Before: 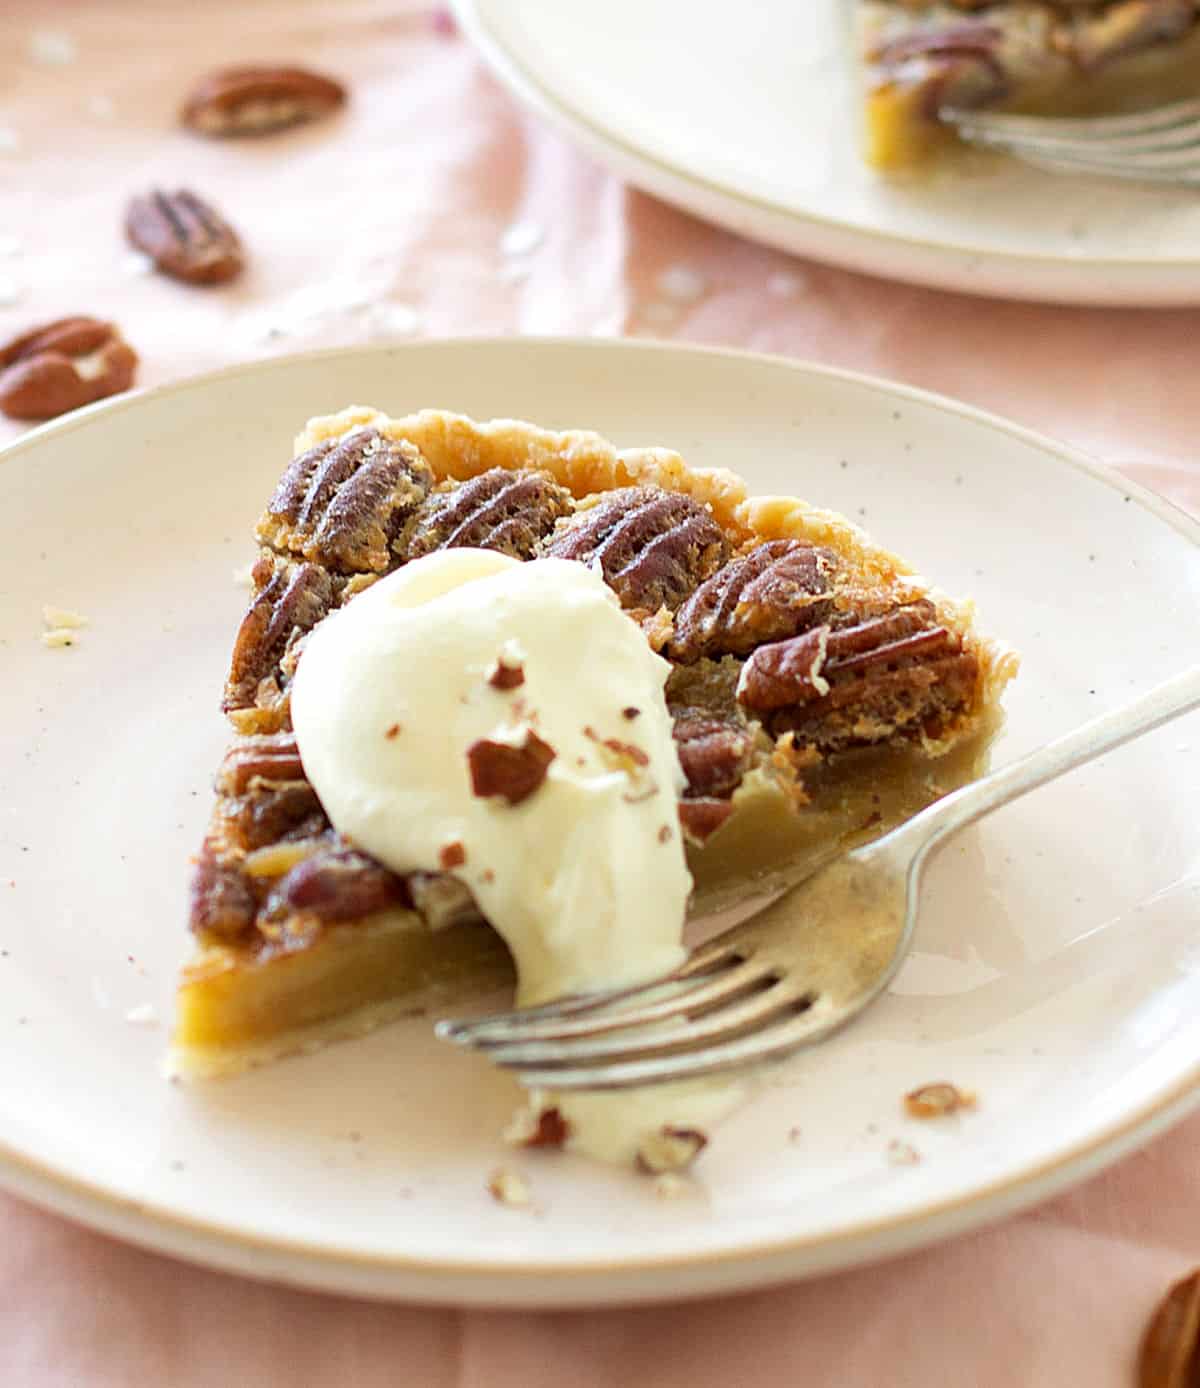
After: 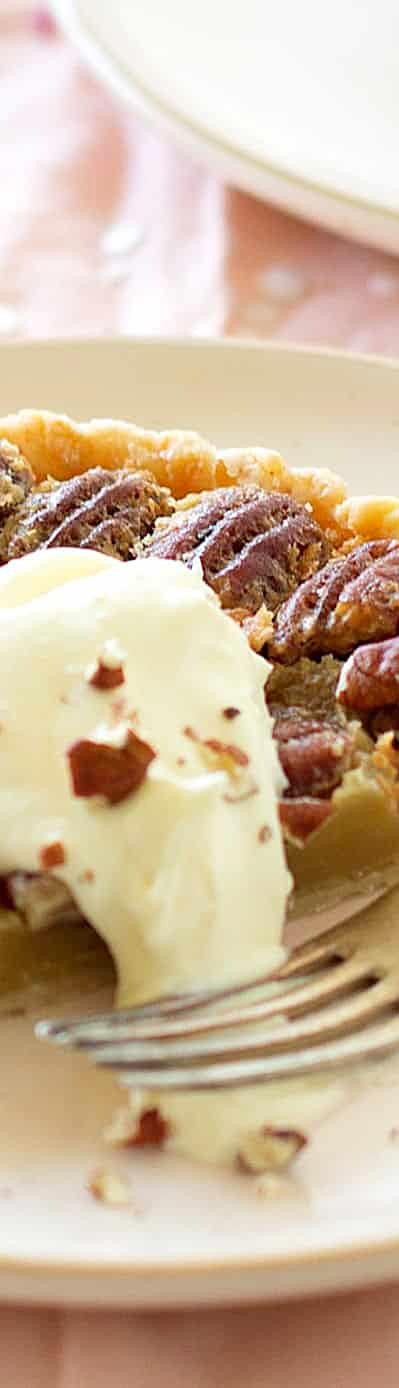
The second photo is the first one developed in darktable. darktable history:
levels: levels [0, 0.478, 1]
crop: left 33.36%, right 33.36%
sharpen: amount 0.2
